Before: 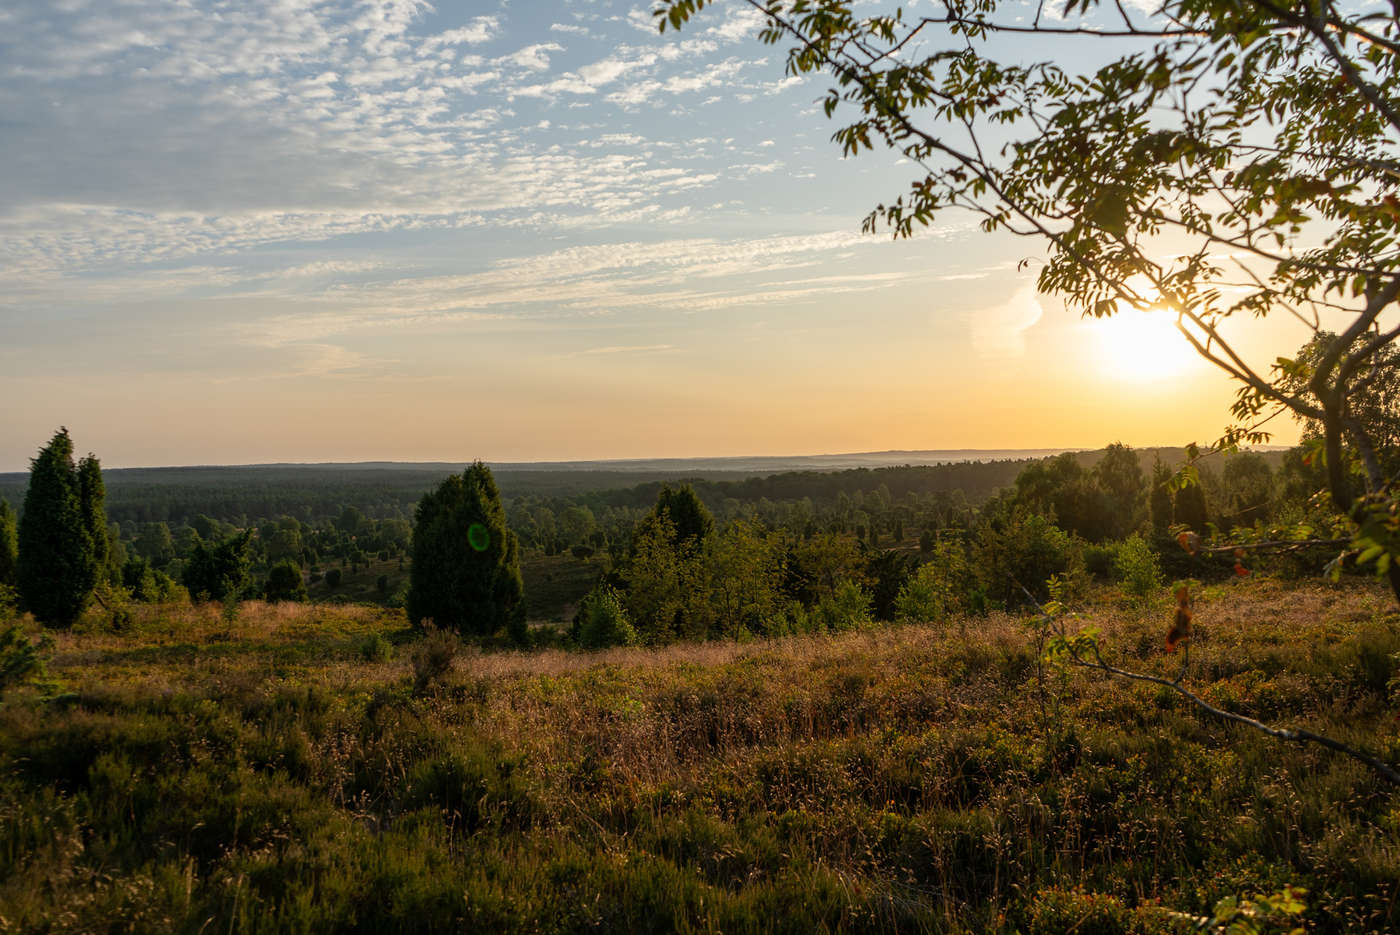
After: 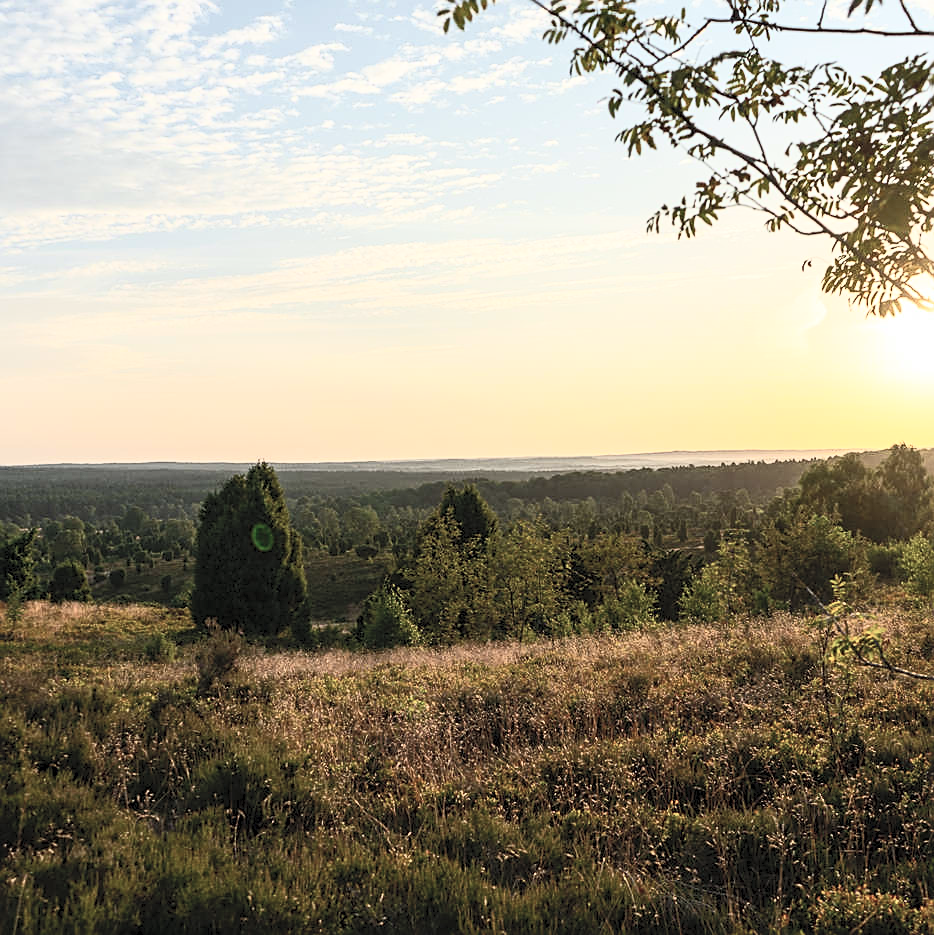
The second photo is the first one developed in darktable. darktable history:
sharpen: on, module defaults
crop and rotate: left 15.446%, right 17.836%
contrast brightness saturation: contrast 0.43, brightness 0.56, saturation -0.19
